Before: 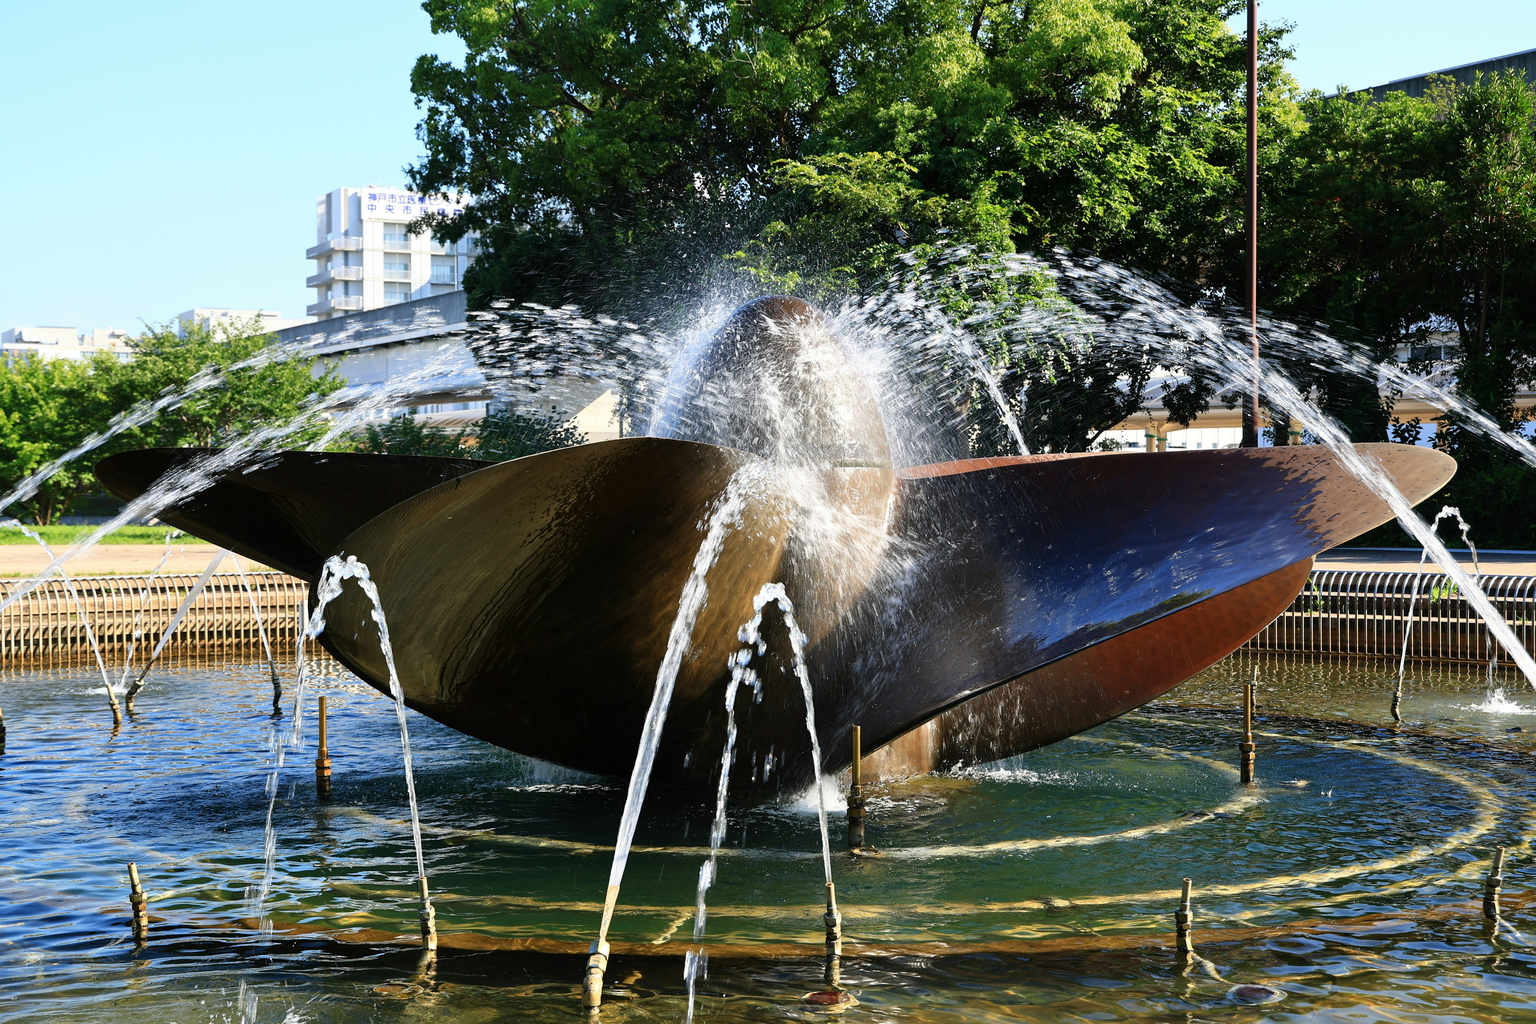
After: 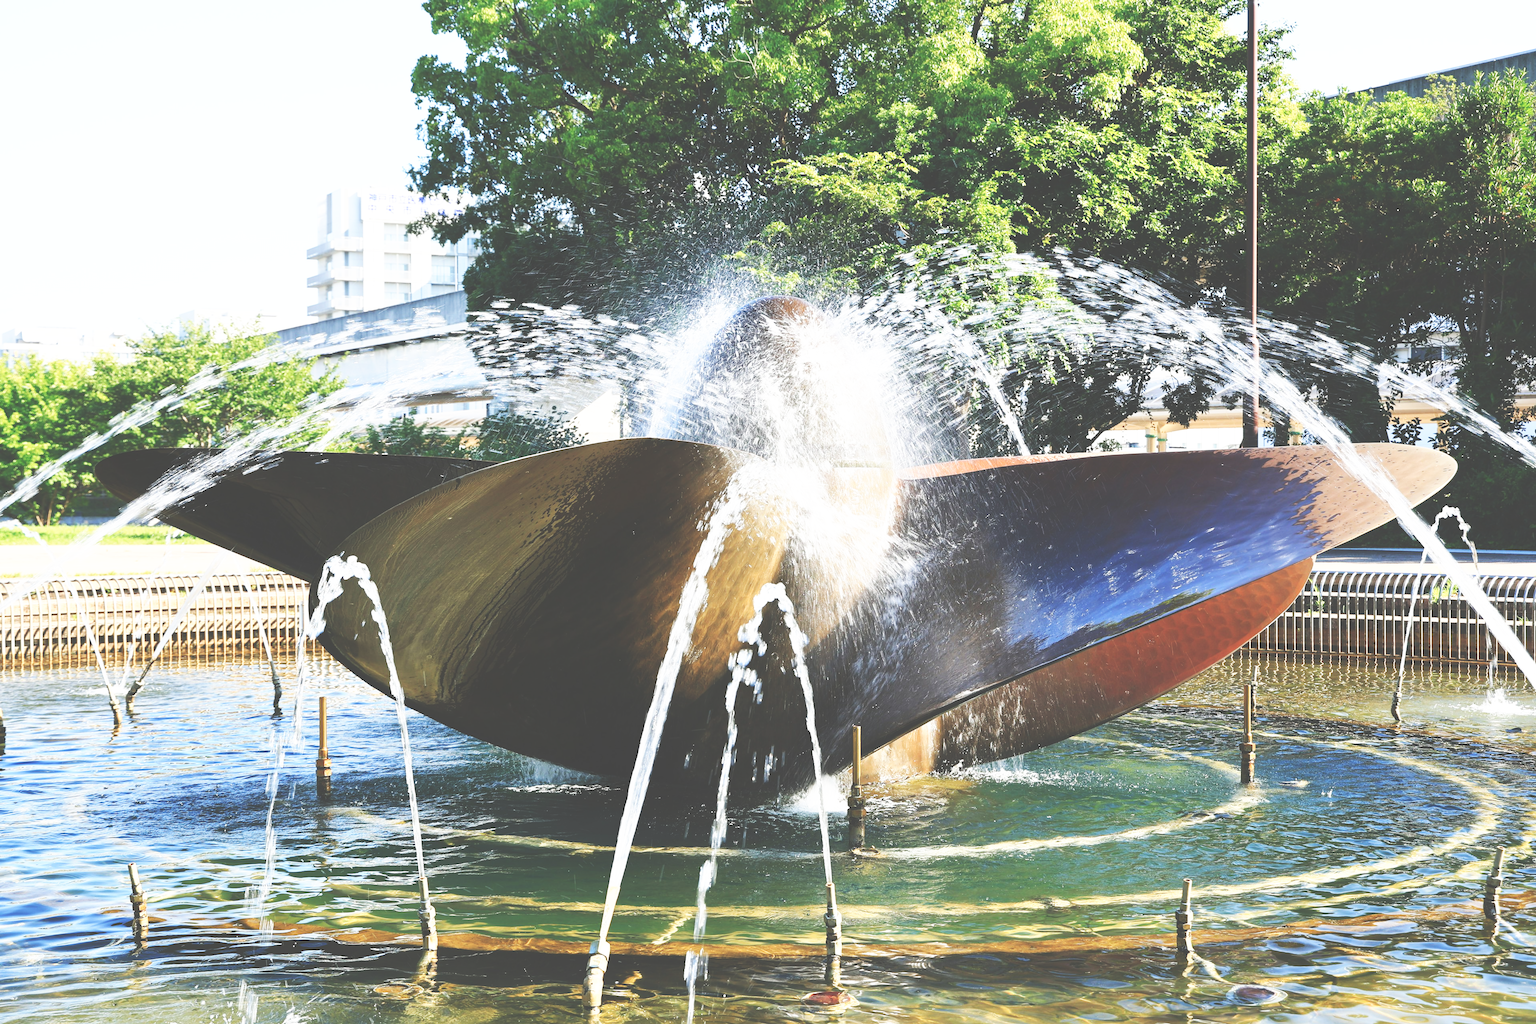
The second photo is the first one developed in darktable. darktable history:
base curve: curves: ch0 [(0, 0) (0.007, 0.004) (0.027, 0.03) (0.046, 0.07) (0.207, 0.54) (0.442, 0.872) (0.673, 0.972) (1, 1)], preserve colors none
exposure: black level correction -0.041, exposure 0.064 EV, compensate highlight preservation false
